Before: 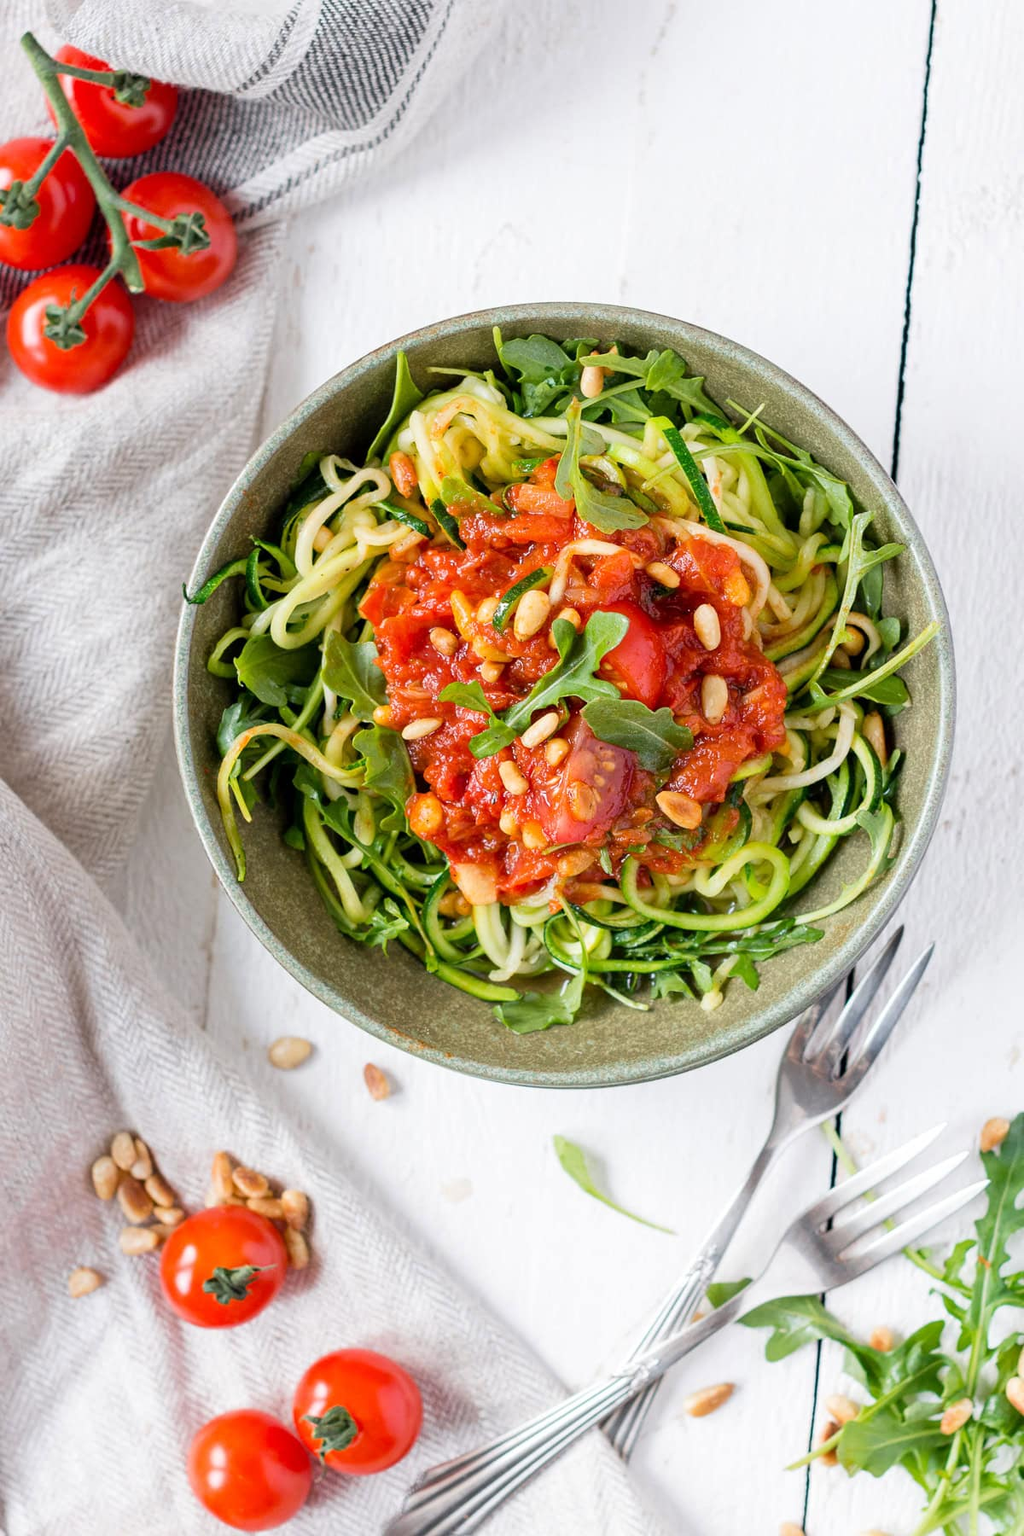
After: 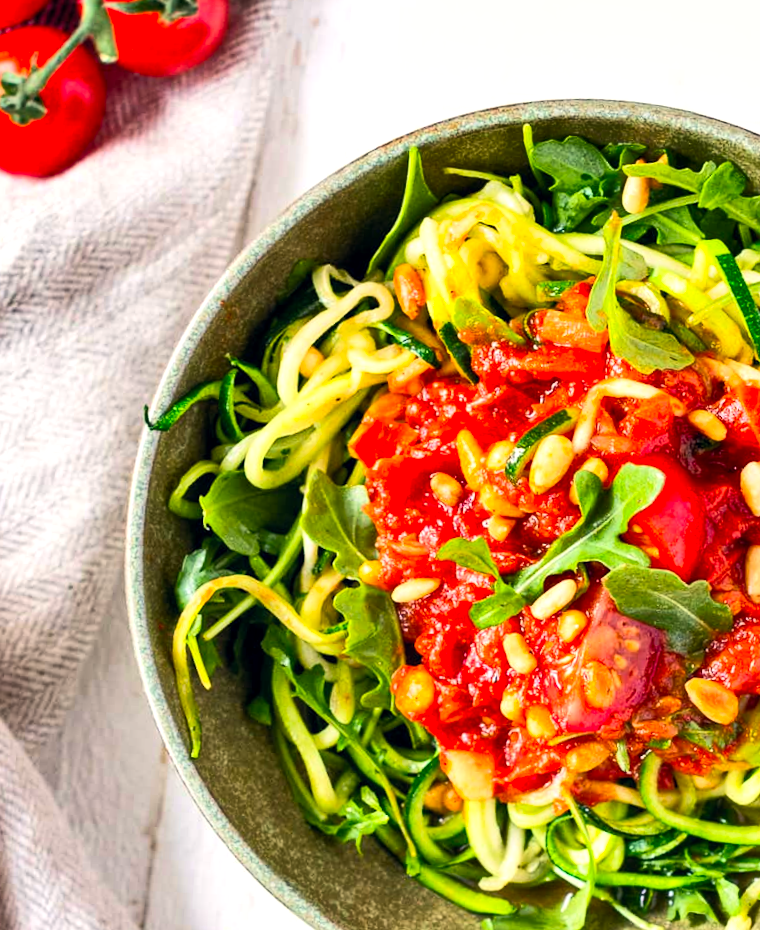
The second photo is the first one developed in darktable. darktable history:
exposure: exposure -0.04 EV, compensate highlight preservation false
color correction: highlights a* 2.75, highlights b* 5, shadows a* -2.04, shadows b* -4.84, saturation 0.8
local contrast: highlights 100%, shadows 100%, detail 120%, midtone range 0.2
crop and rotate: angle -4.99°, left 2.122%, top 6.945%, right 27.566%, bottom 30.519%
contrast brightness saturation: contrast 0.2, brightness 0.2, saturation 0.8
tone equalizer: -8 EV -0.417 EV, -7 EV -0.389 EV, -6 EV -0.333 EV, -5 EV -0.222 EV, -3 EV 0.222 EV, -2 EV 0.333 EV, -1 EV 0.389 EV, +0 EV 0.417 EV, edges refinement/feathering 500, mask exposure compensation -1.57 EV, preserve details no
rotate and perspective: rotation -2°, crop left 0.022, crop right 0.978, crop top 0.049, crop bottom 0.951
shadows and highlights: shadows 60, highlights -60.23, soften with gaussian
